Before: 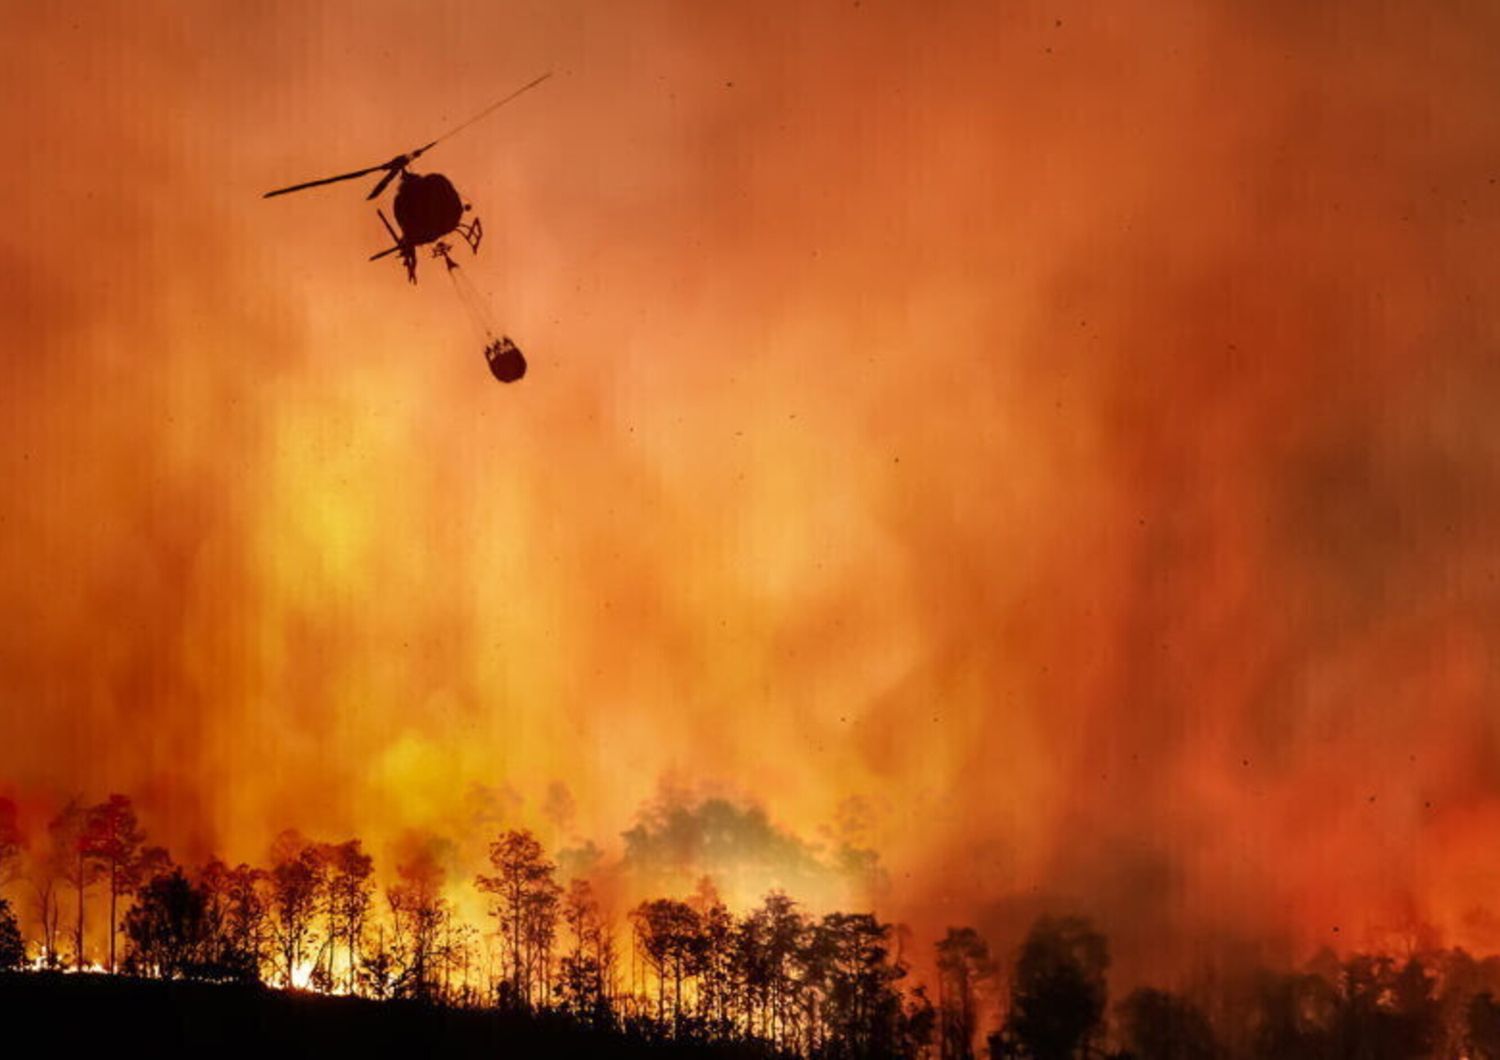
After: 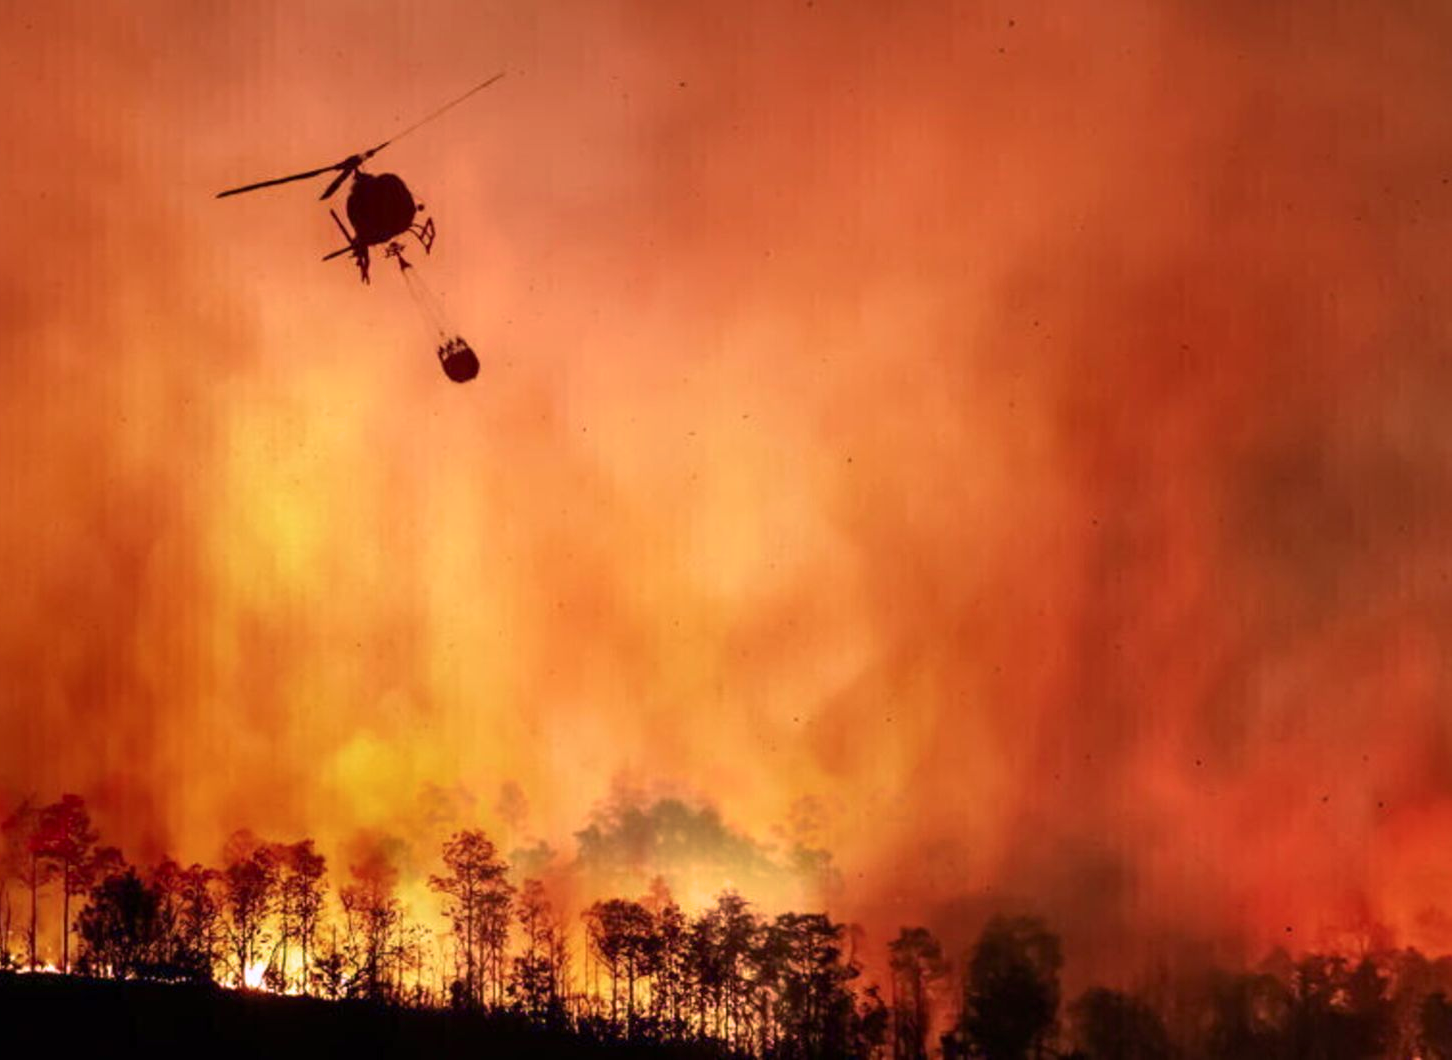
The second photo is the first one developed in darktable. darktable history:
velvia: strength 74%
crop and rotate: left 3.19%
contrast brightness saturation: contrast 0.104, brightness 0.029, saturation 0.093
color calibration: illuminant custom, x 0.364, y 0.385, temperature 4523.57 K
